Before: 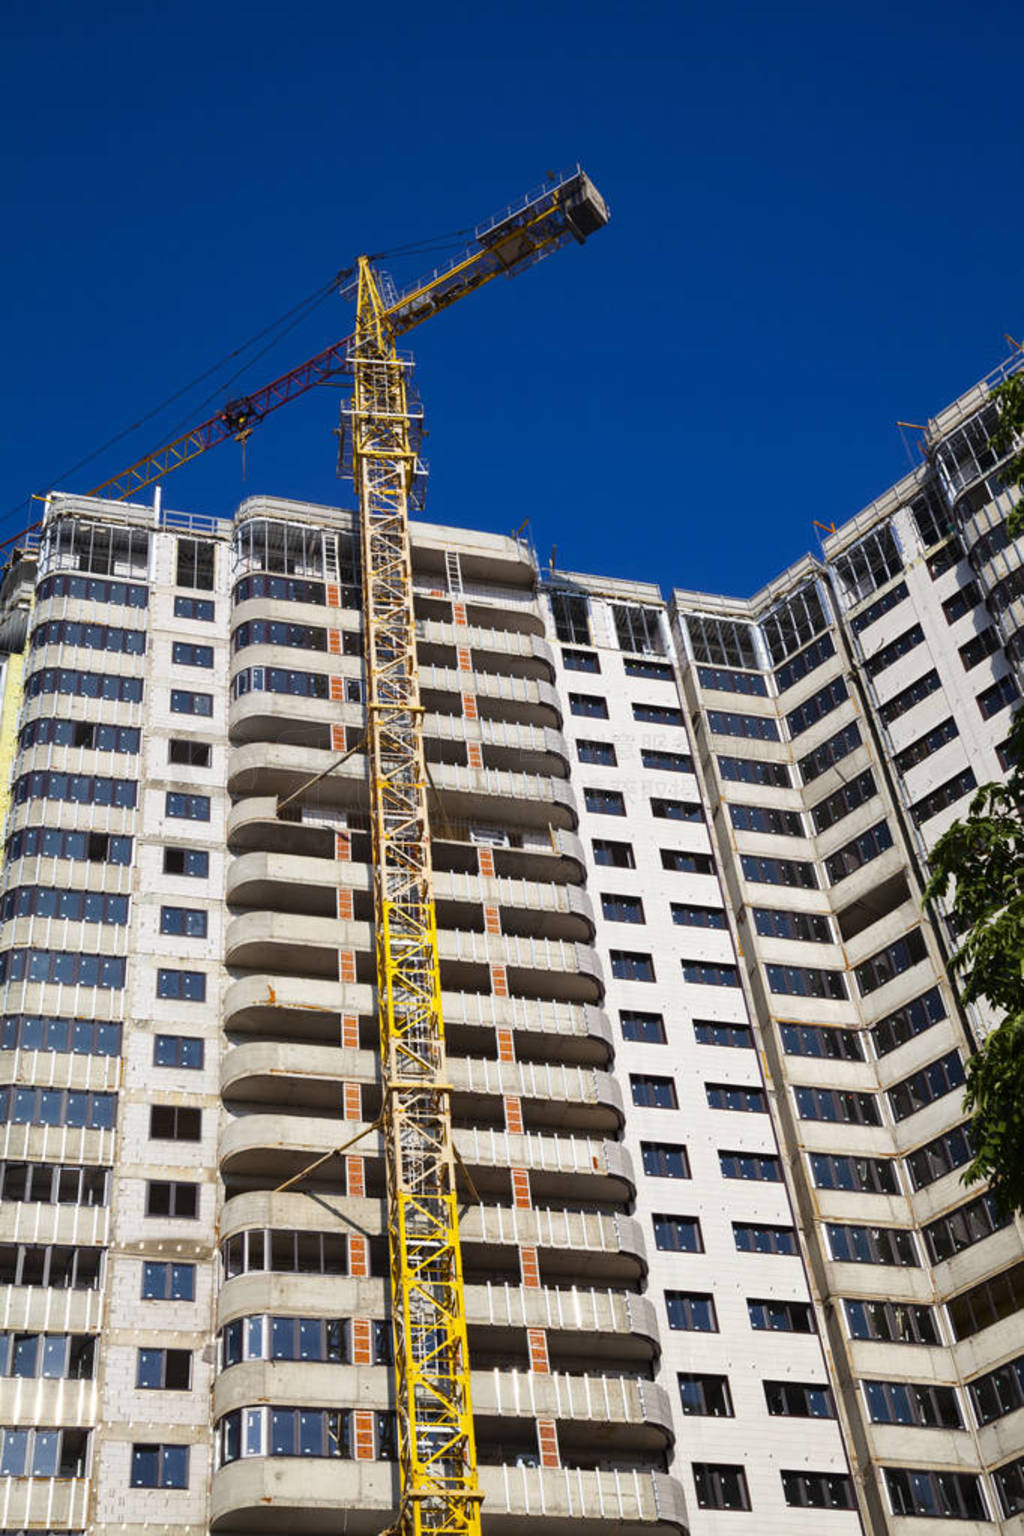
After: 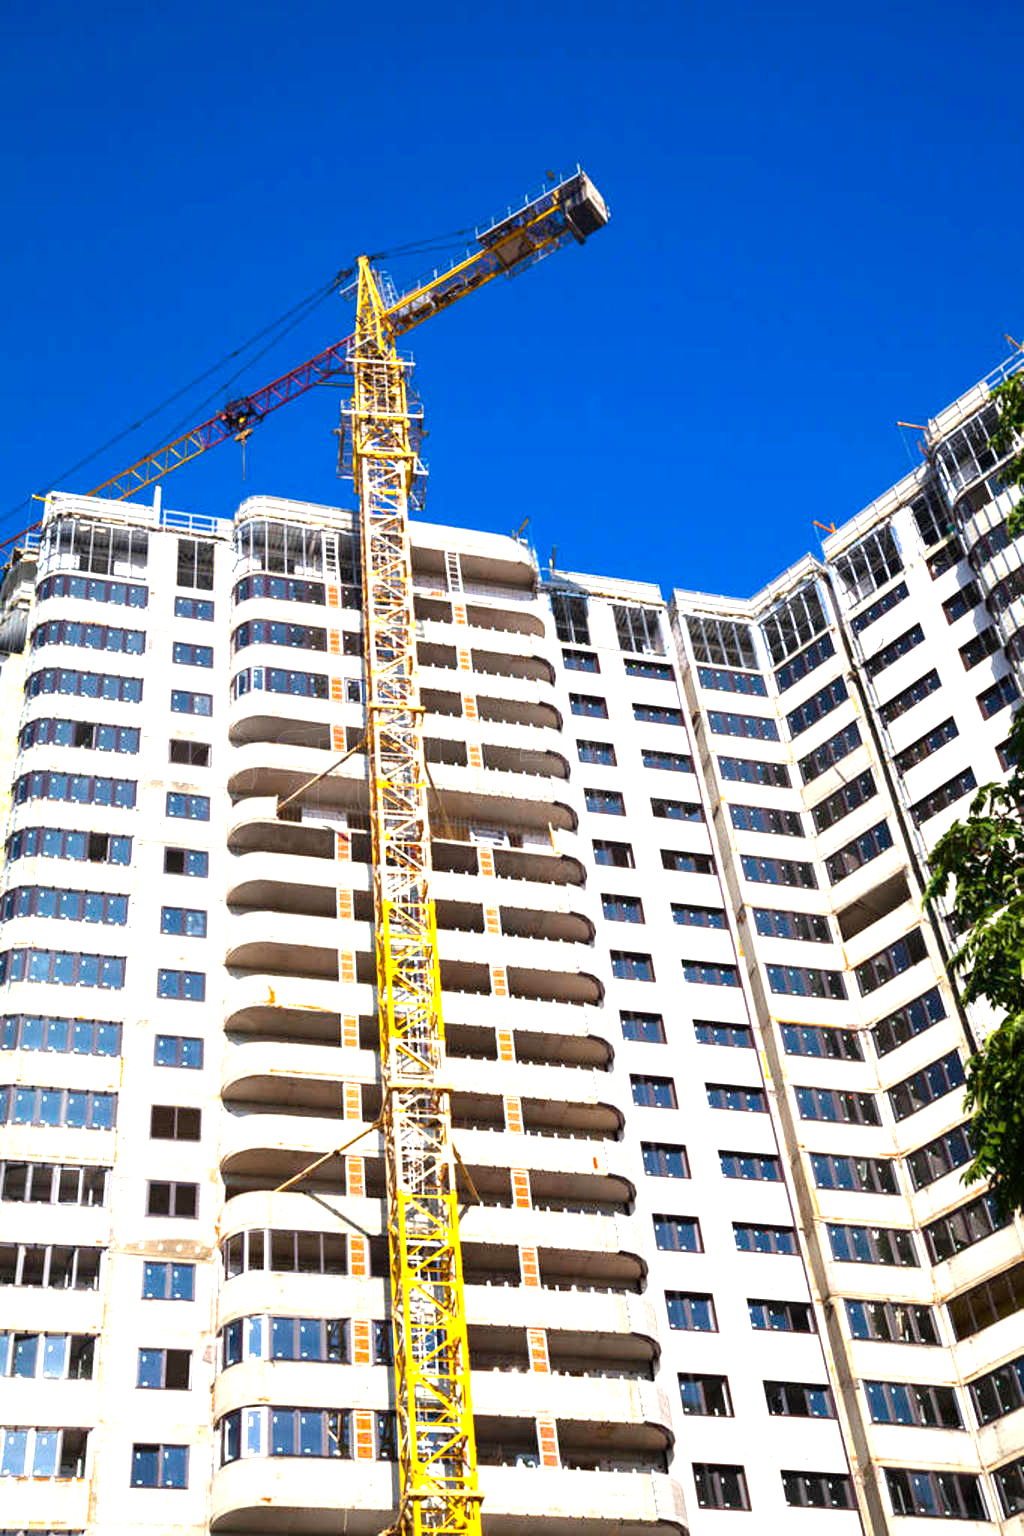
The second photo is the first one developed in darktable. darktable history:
exposure: black level correction 0, exposure 1.411 EV, compensate exposure bias true, compensate highlight preservation false
